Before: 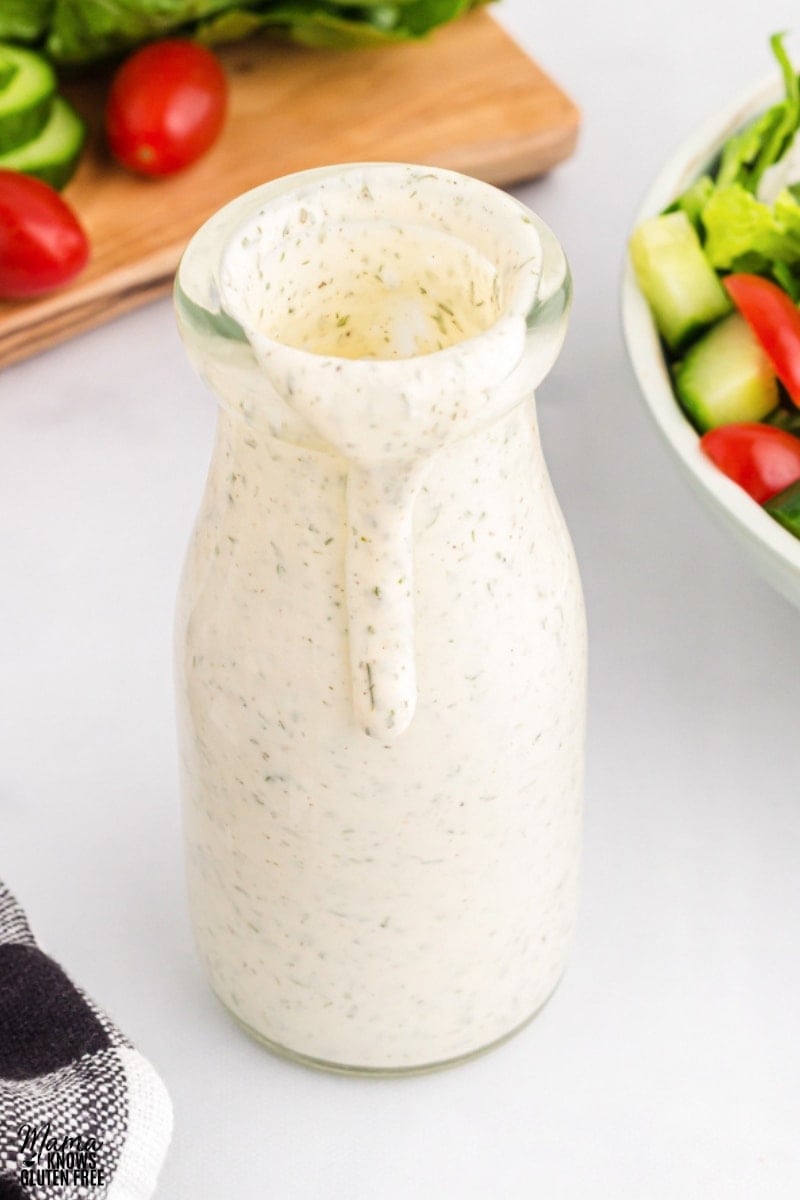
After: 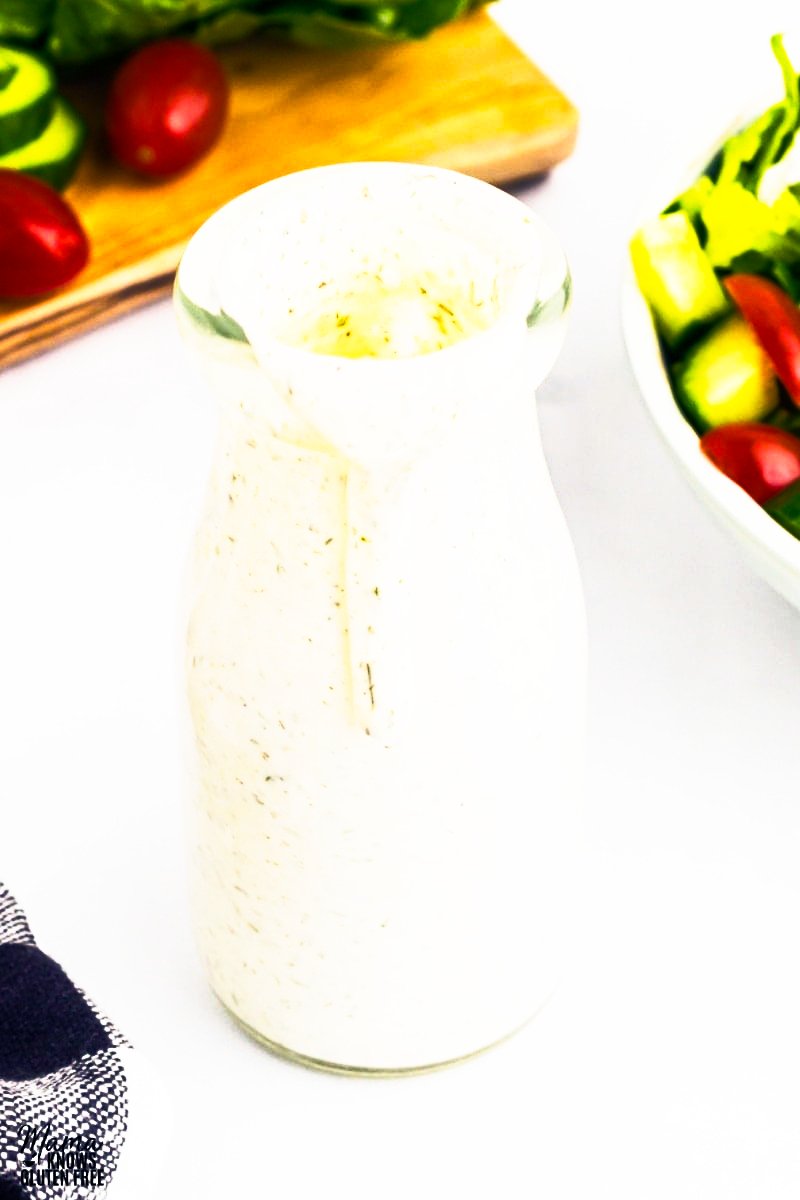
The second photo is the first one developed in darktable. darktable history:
base curve: curves: ch0 [(0, 0) (0.495, 0.917) (1, 1)], preserve colors none
exposure: exposure -0.026 EV, compensate exposure bias true, compensate highlight preservation false
color balance rgb: shadows lift › luminance -41.063%, shadows lift › chroma 13.936%, shadows lift › hue 260.55°, linear chroma grading › global chroma 20.635%, perceptual saturation grading › global saturation 31.277%, perceptual brilliance grading › highlights 1.784%, perceptual brilliance grading › mid-tones -50.093%, perceptual brilliance grading › shadows -49.756%
